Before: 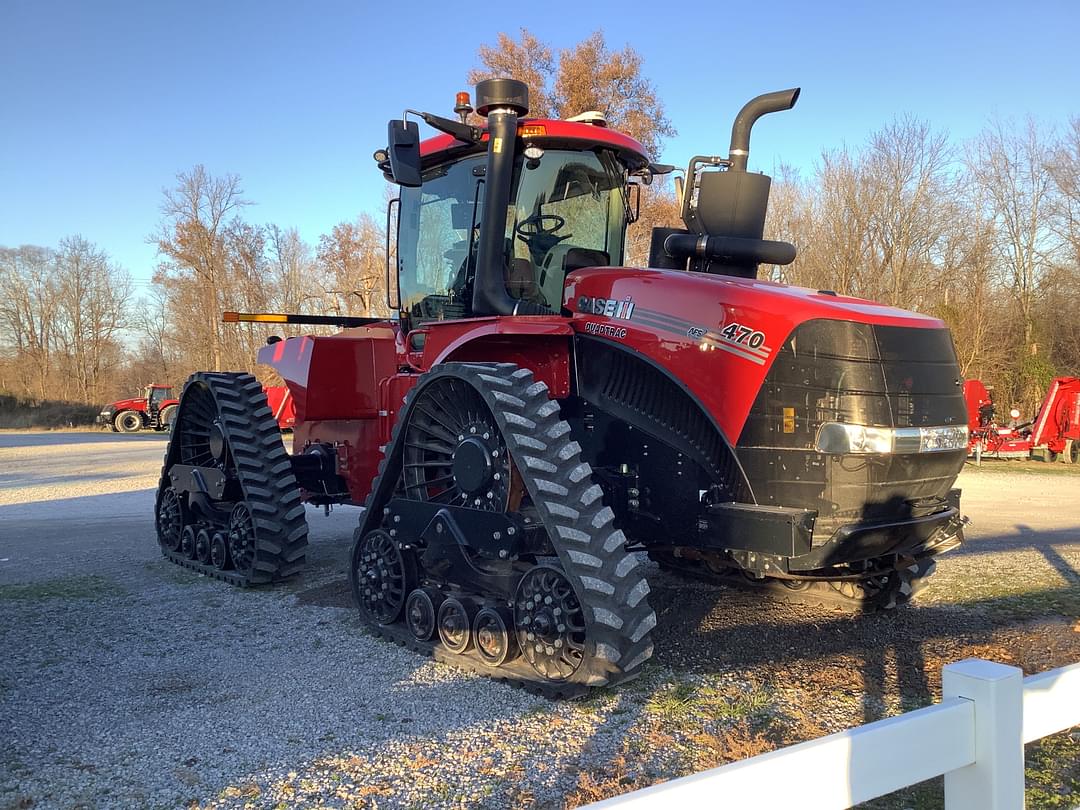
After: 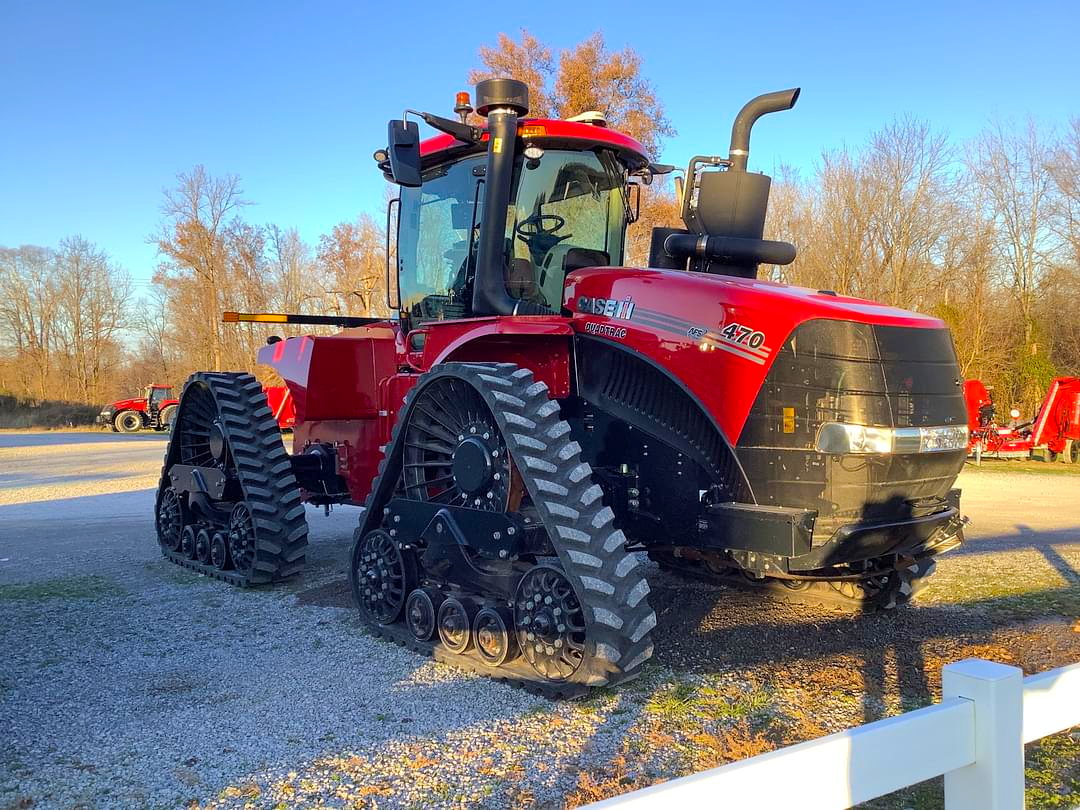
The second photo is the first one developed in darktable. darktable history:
color balance rgb: perceptual saturation grading › global saturation 25%, perceptual brilliance grading › mid-tones 10%, perceptual brilliance grading › shadows 15%, global vibrance 20%
white balance: red 1, blue 1
